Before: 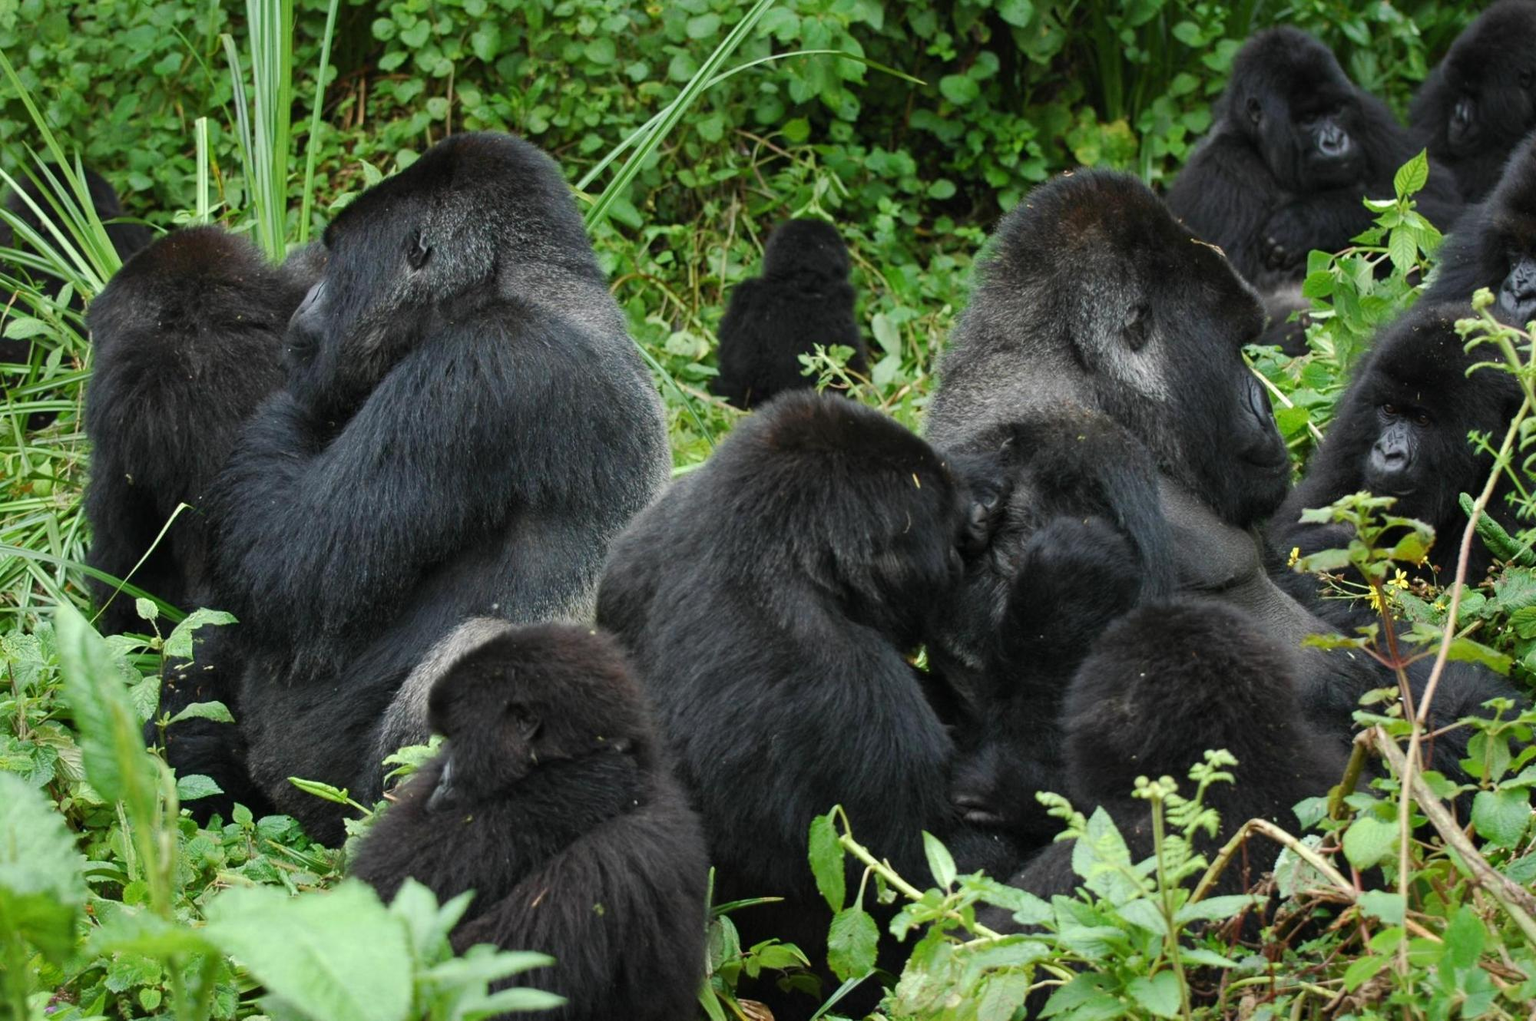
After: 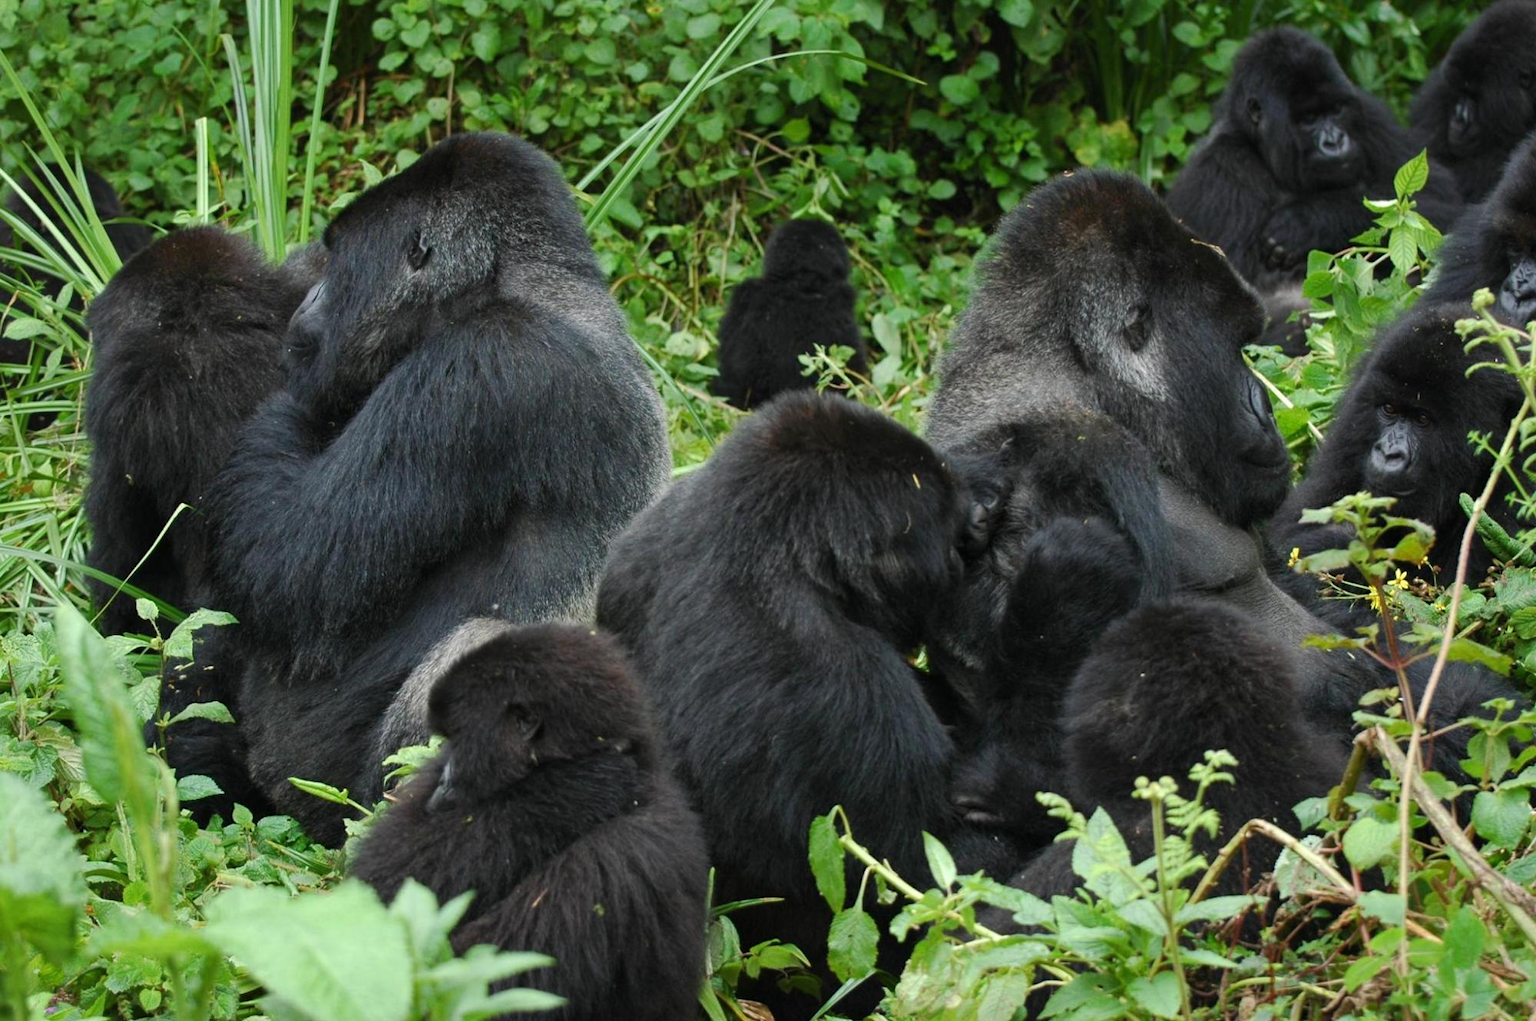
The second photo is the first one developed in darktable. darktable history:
white balance: emerald 1
shadows and highlights: radius 93.07, shadows -14.46, white point adjustment 0.23, highlights 31.48, compress 48.23%, highlights color adjustment 52.79%, soften with gaussian
